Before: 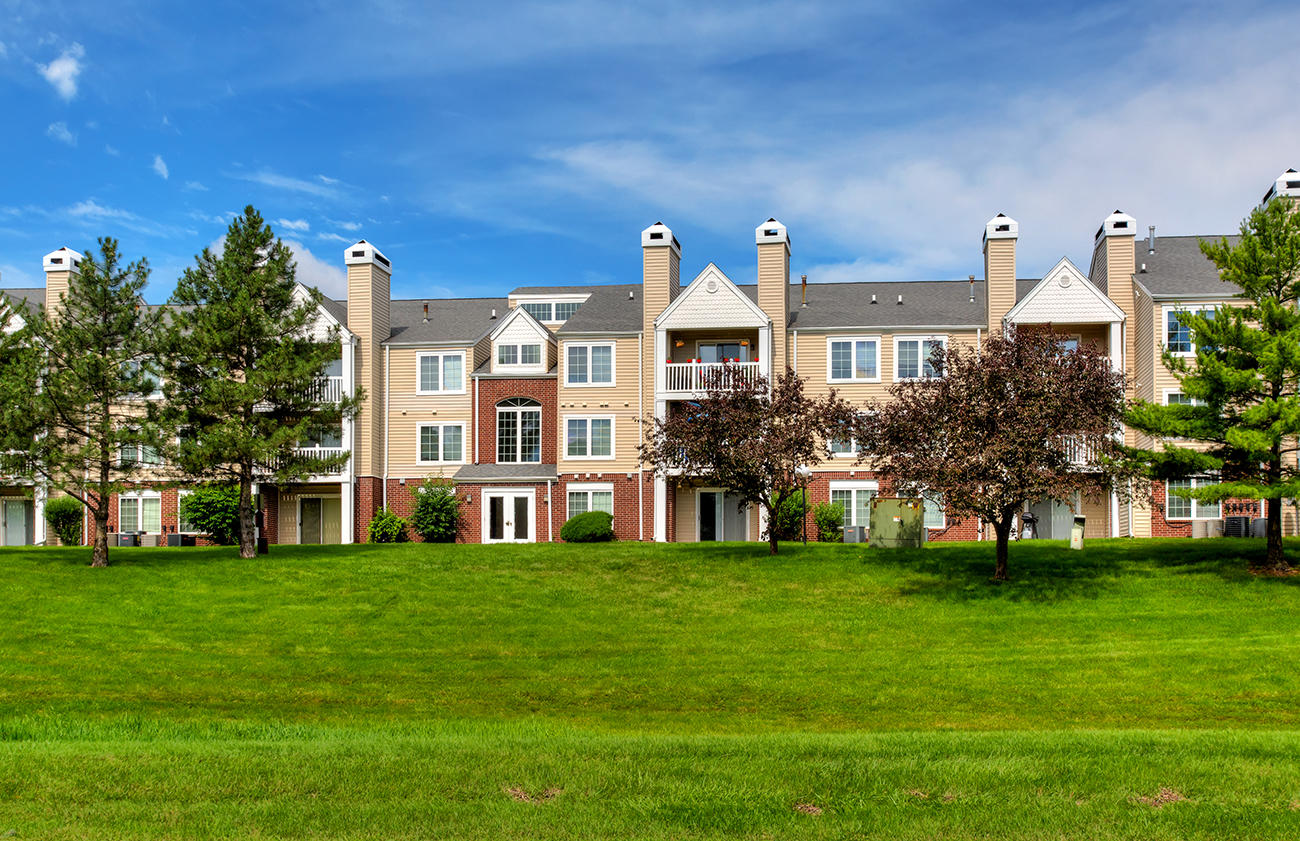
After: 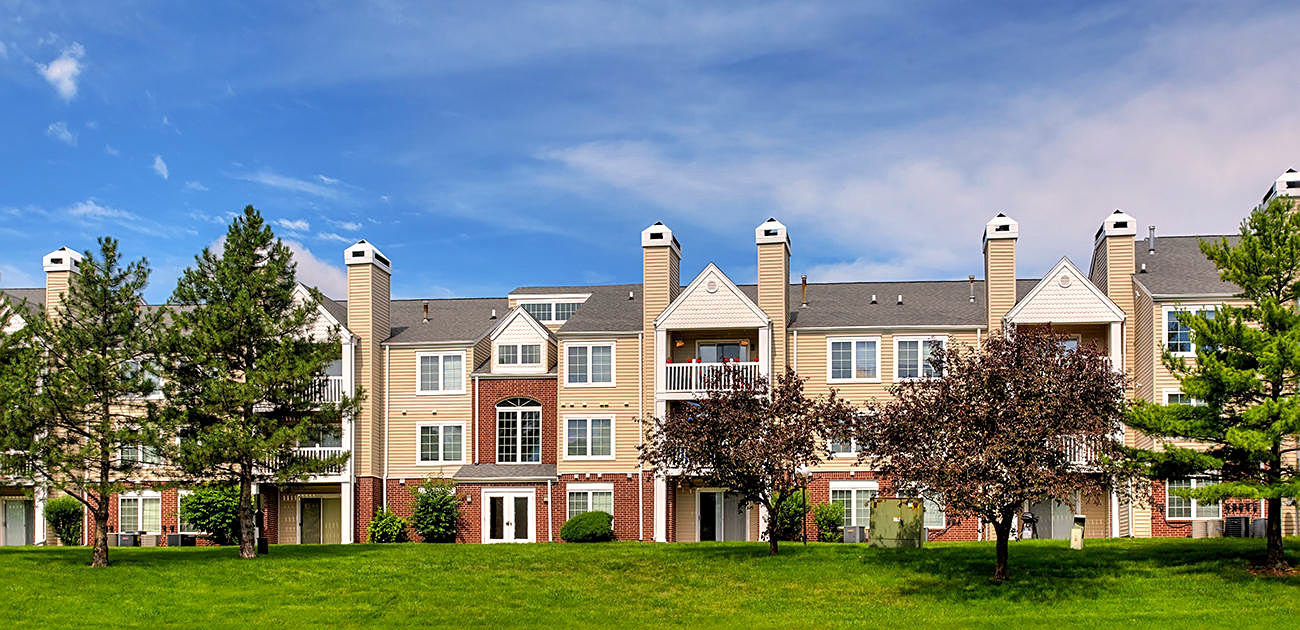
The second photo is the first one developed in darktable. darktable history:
crop: bottom 24.986%
color correction: highlights a* 5.91, highlights b* 4.67
sharpen: on, module defaults
